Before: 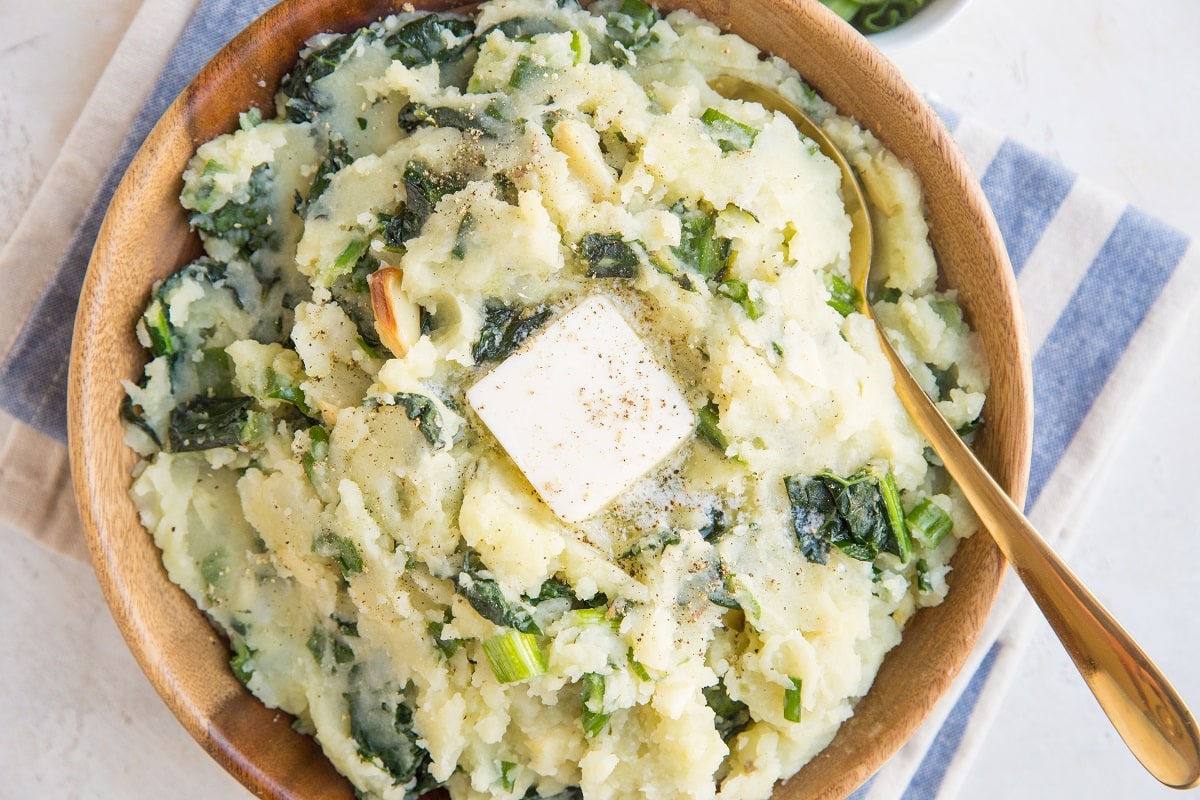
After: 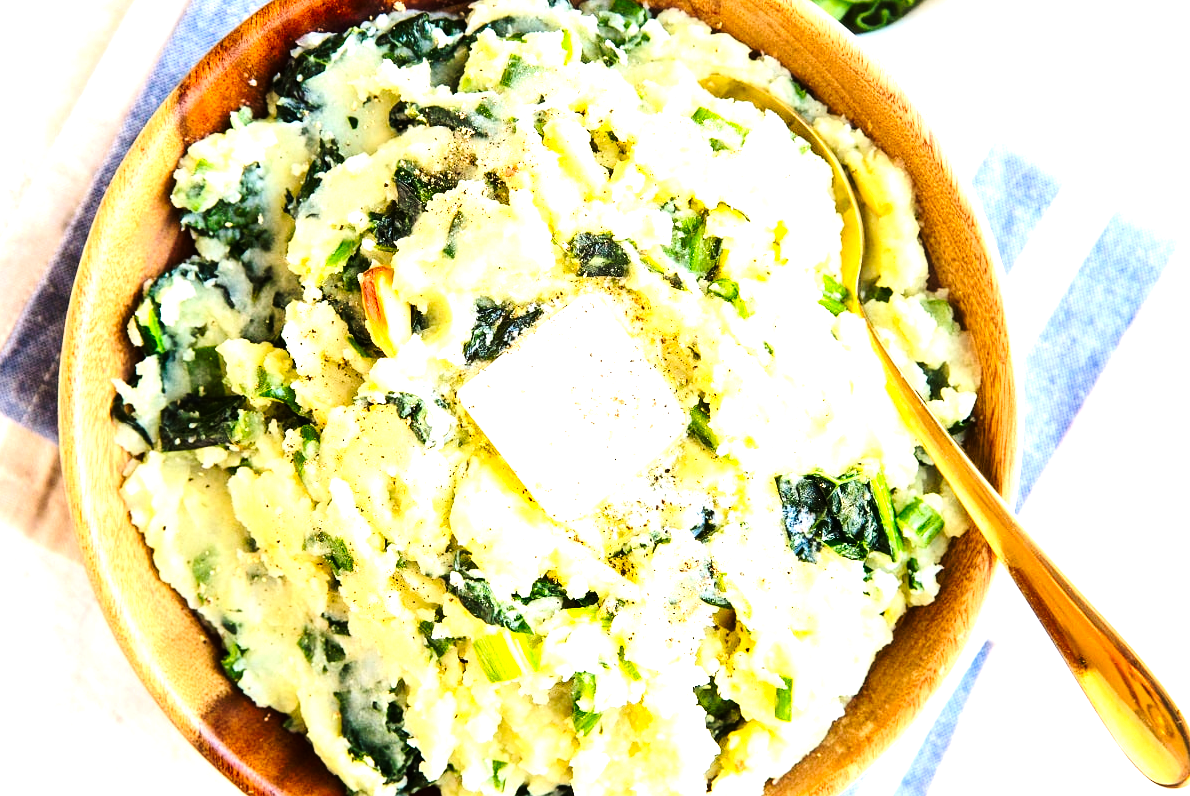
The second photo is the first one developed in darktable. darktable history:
crop and rotate: left 0.801%, top 0.211%, bottom 0.285%
exposure: black level correction 0, exposure 1.199 EV, compensate exposure bias true, compensate highlight preservation false
tone curve: curves: ch0 [(0, 0) (0.003, 0.006) (0.011, 0.007) (0.025, 0.01) (0.044, 0.015) (0.069, 0.023) (0.1, 0.031) (0.136, 0.045) (0.177, 0.066) (0.224, 0.098) (0.277, 0.139) (0.335, 0.194) (0.399, 0.254) (0.468, 0.346) (0.543, 0.45) (0.623, 0.56) (0.709, 0.667) (0.801, 0.78) (0.898, 0.891) (1, 1)], preserve colors none
contrast brightness saturation: contrast 0.206, brightness -0.114, saturation 0.211
